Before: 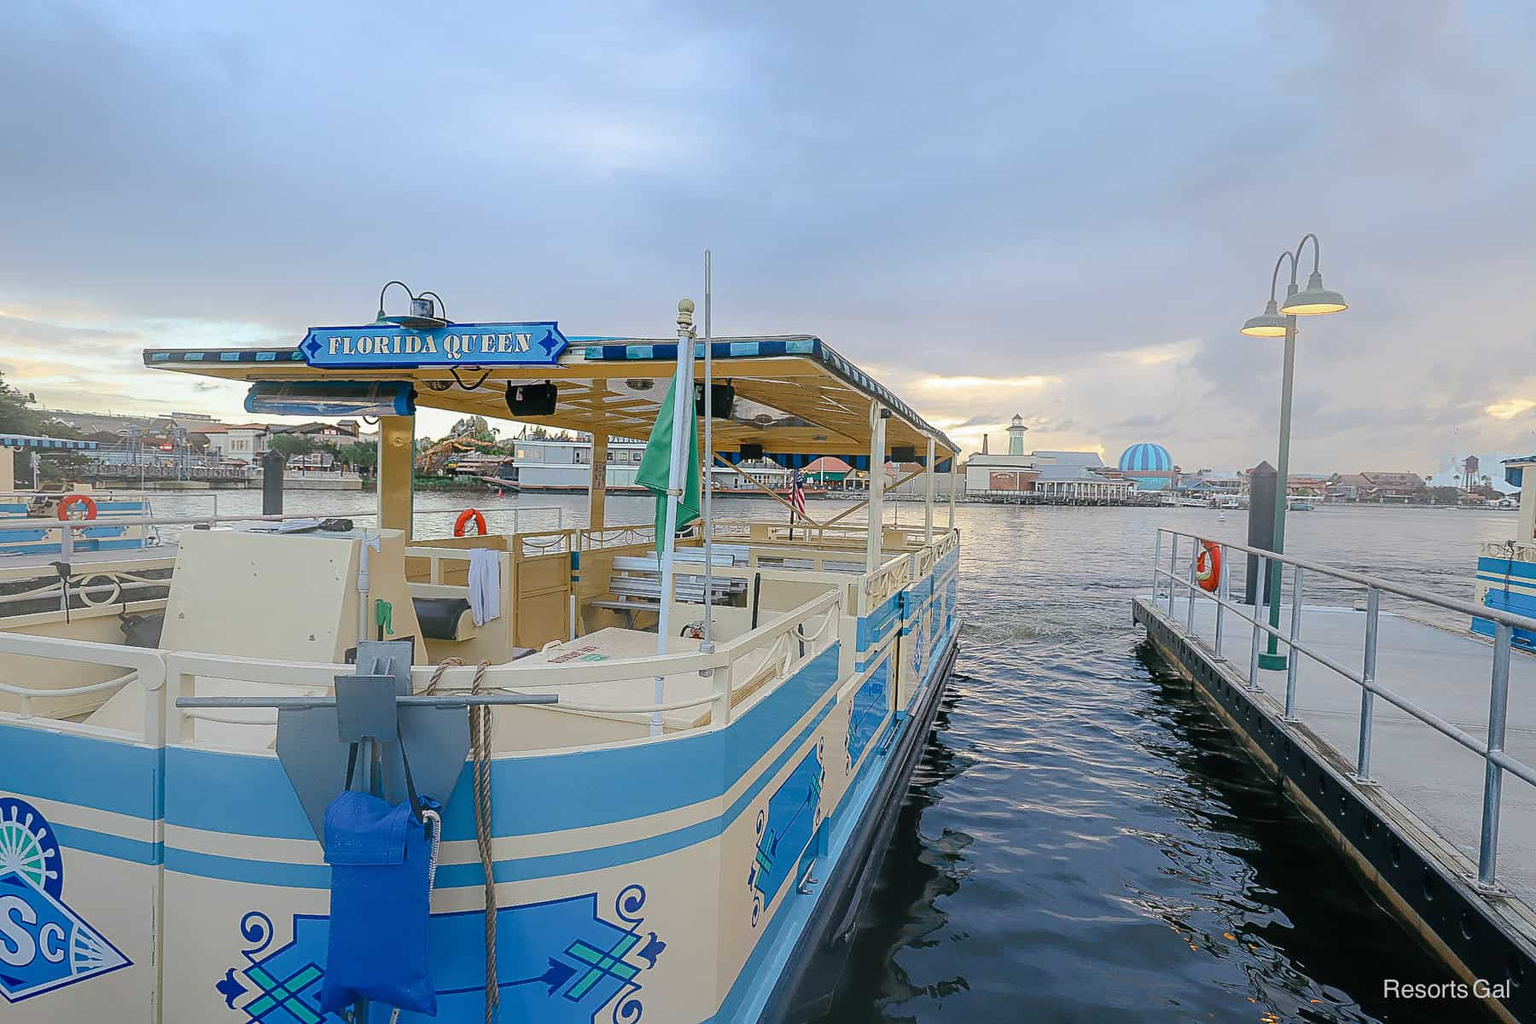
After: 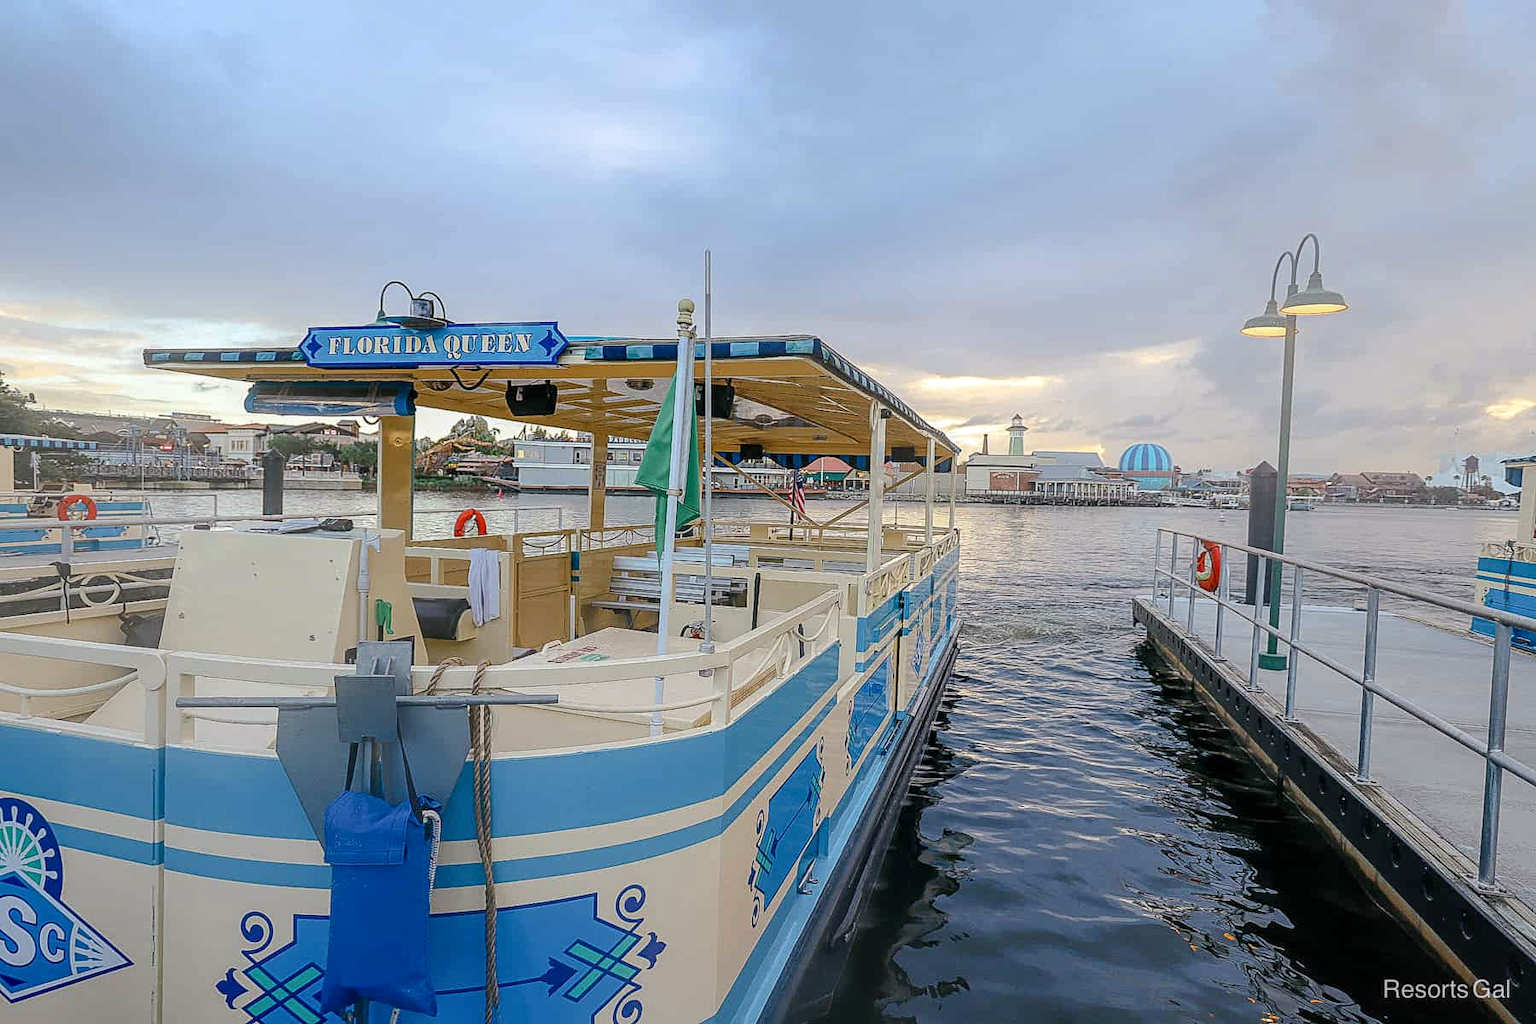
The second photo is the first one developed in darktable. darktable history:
local contrast: on, module defaults
color balance rgb: power › chroma 0.295%, power › hue 22.24°, perceptual saturation grading › global saturation 0.098%, saturation formula JzAzBz (2021)
